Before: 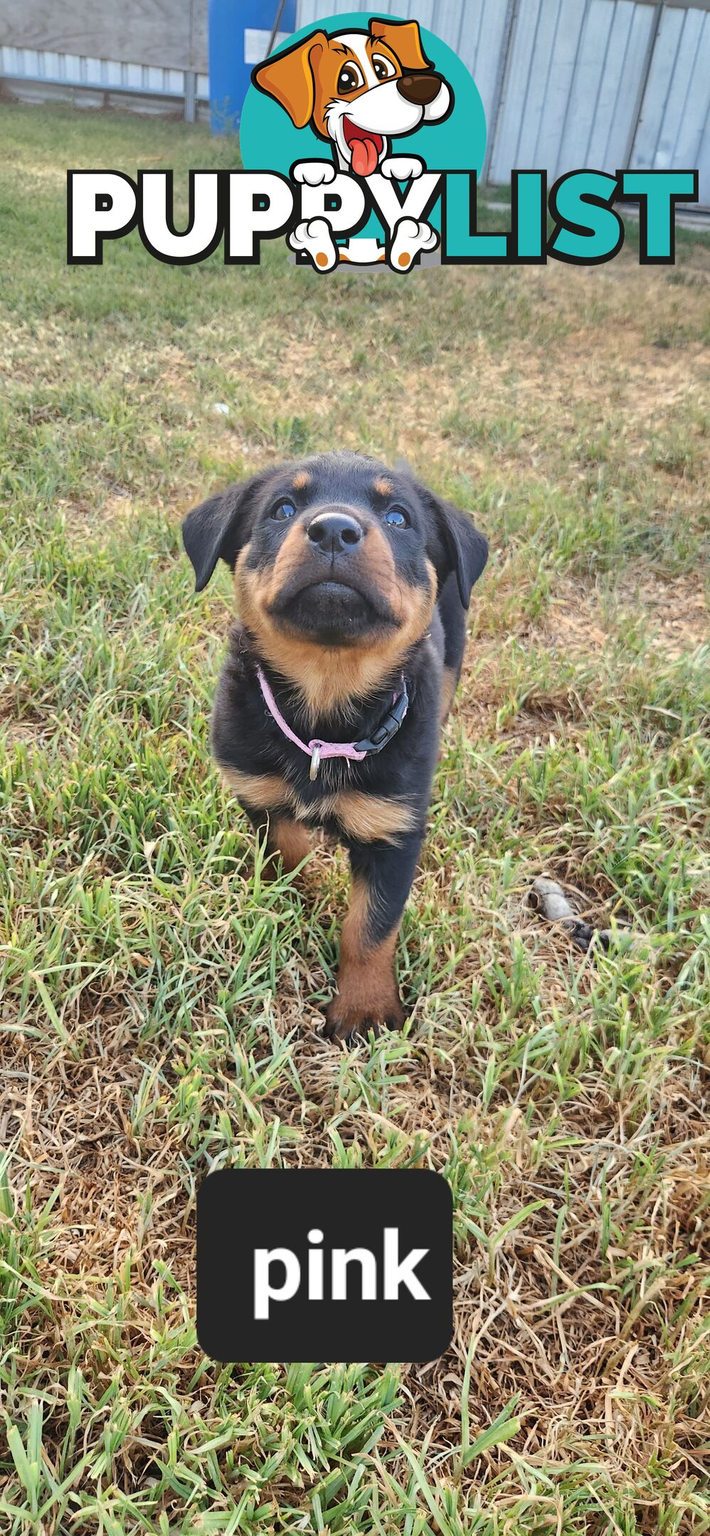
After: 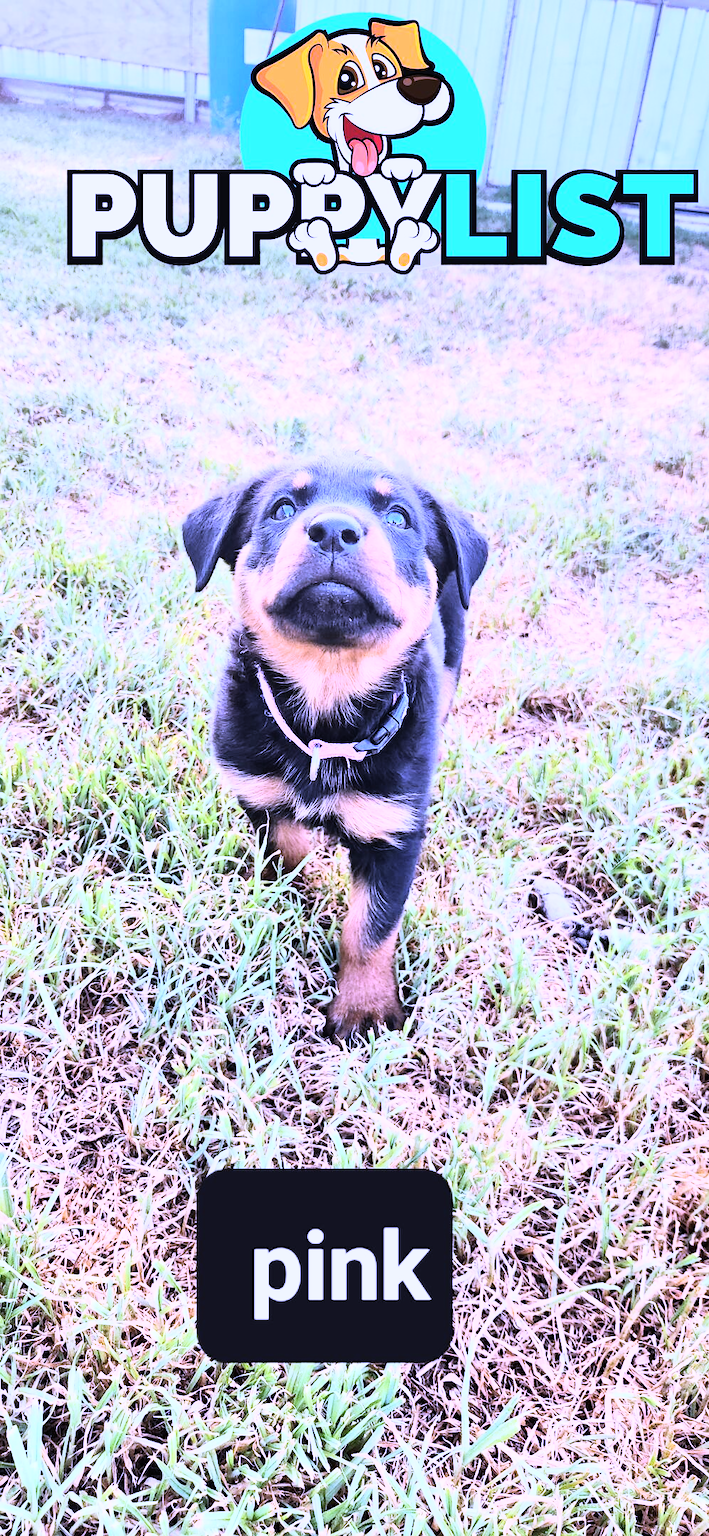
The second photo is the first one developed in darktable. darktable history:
white balance: red 0.98, blue 1.61
rgb curve: curves: ch0 [(0, 0) (0.21, 0.15) (0.24, 0.21) (0.5, 0.75) (0.75, 0.96) (0.89, 0.99) (1, 1)]; ch1 [(0, 0.02) (0.21, 0.13) (0.25, 0.2) (0.5, 0.67) (0.75, 0.9) (0.89, 0.97) (1, 1)]; ch2 [(0, 0.02) (0.21, 0.13) (0.25, 0.2) (0.5, 0.67) (0.75, 0.9) (0.89, 0.97) (1, 1)], compensate middle gray true
